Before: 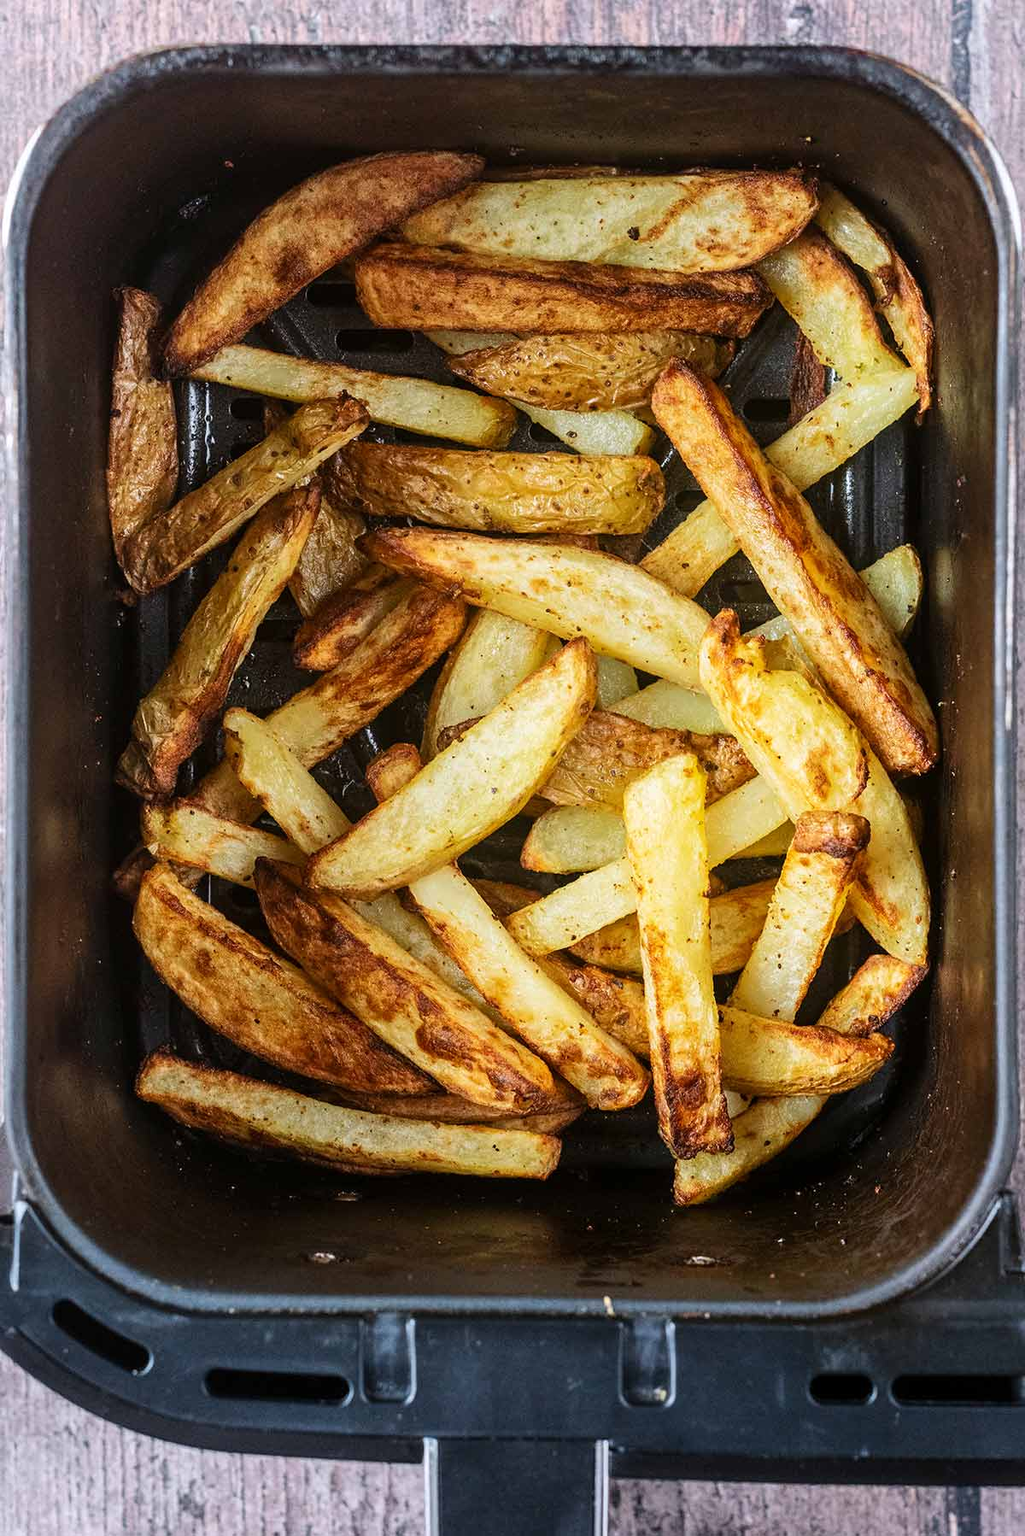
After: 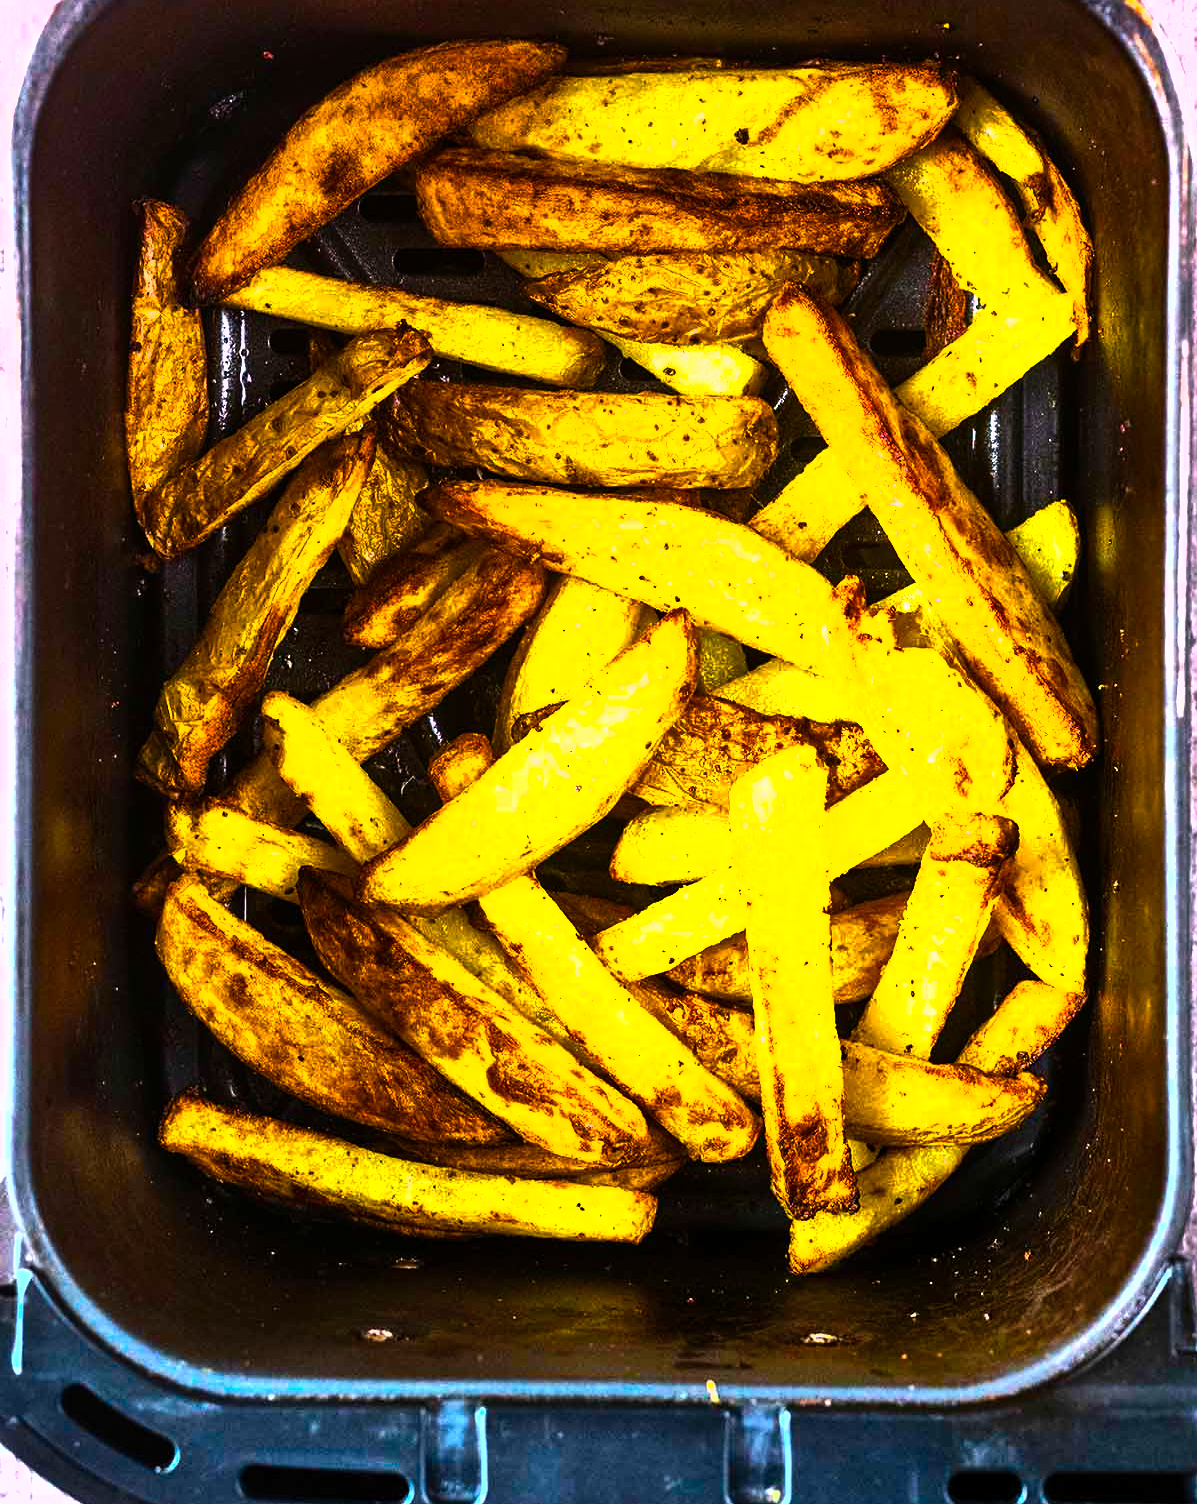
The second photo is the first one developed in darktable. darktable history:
graduated density: density 0.38 EV, hardness 21%, rotation -6.11°, saturation 32%
color balance rgb: linear chroma grading › shadows -30%, linear chroma grading › global chroma 35%, perceptual saturation grading › global saturation 75%, perceptual saturation grading › shadows -30%, perceptual brilliance grading › highlights 75%, perceptual brilliance grading › shadows -30%, global vibrance 35%
shadows and highlights: low approximation 0.01, soften with gaussian
crop: top 7.625%, bottom 8.027%
